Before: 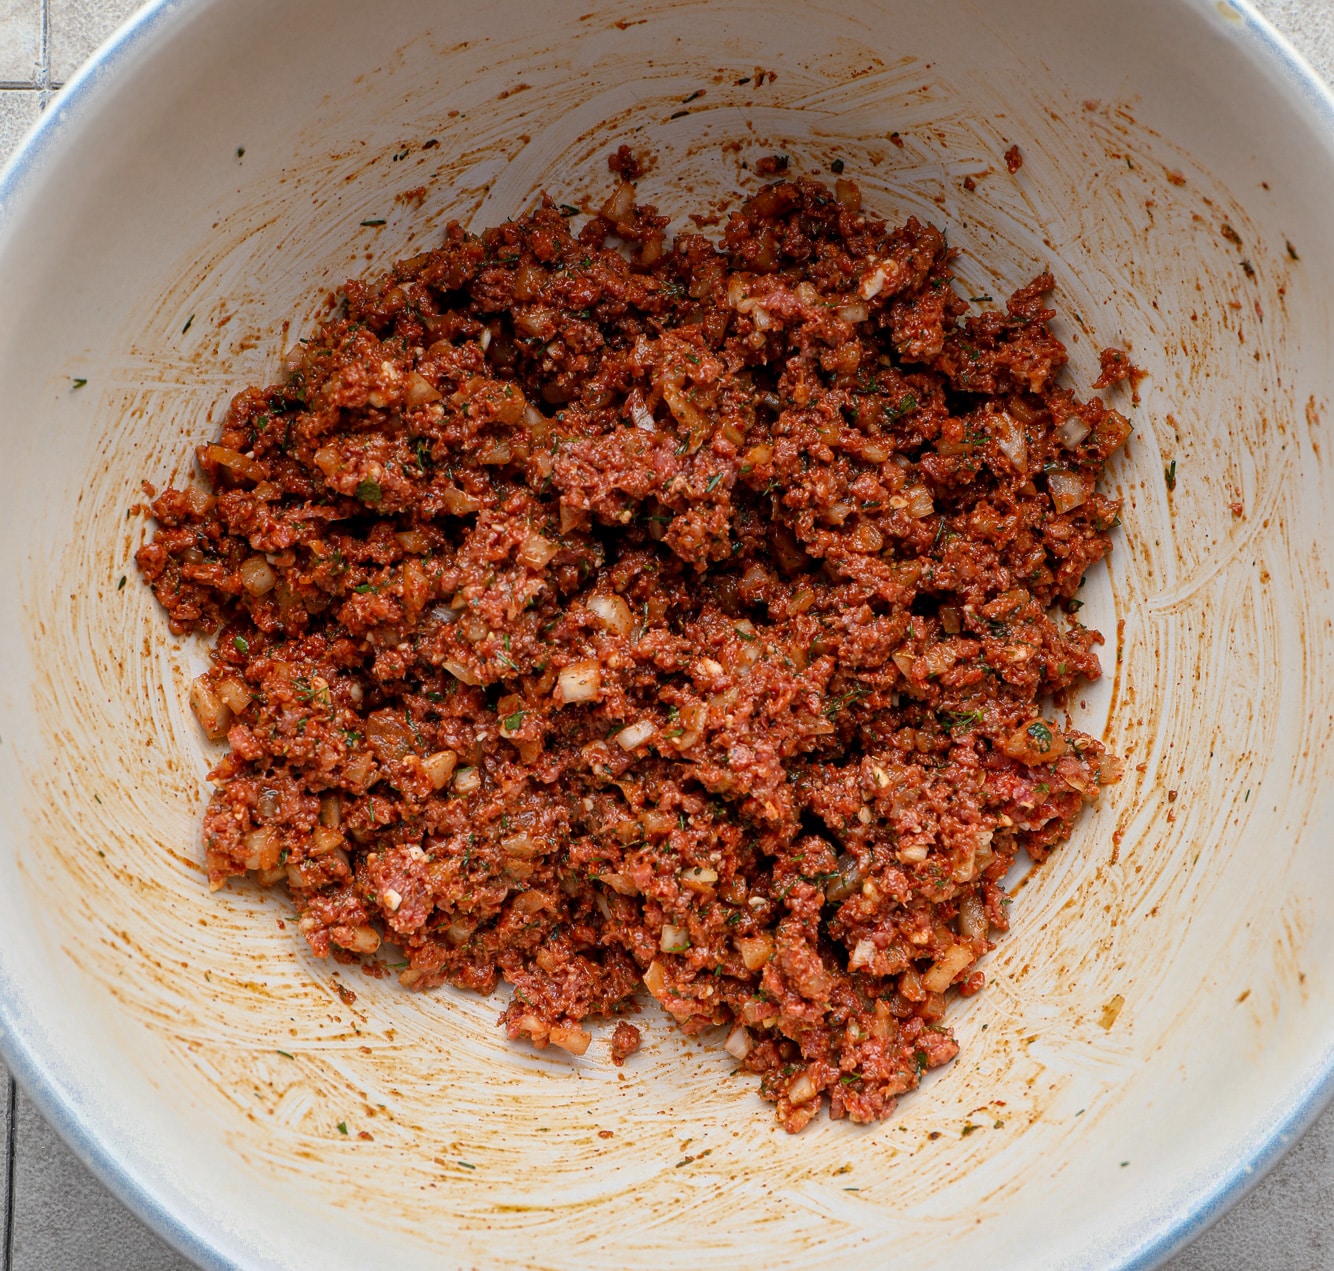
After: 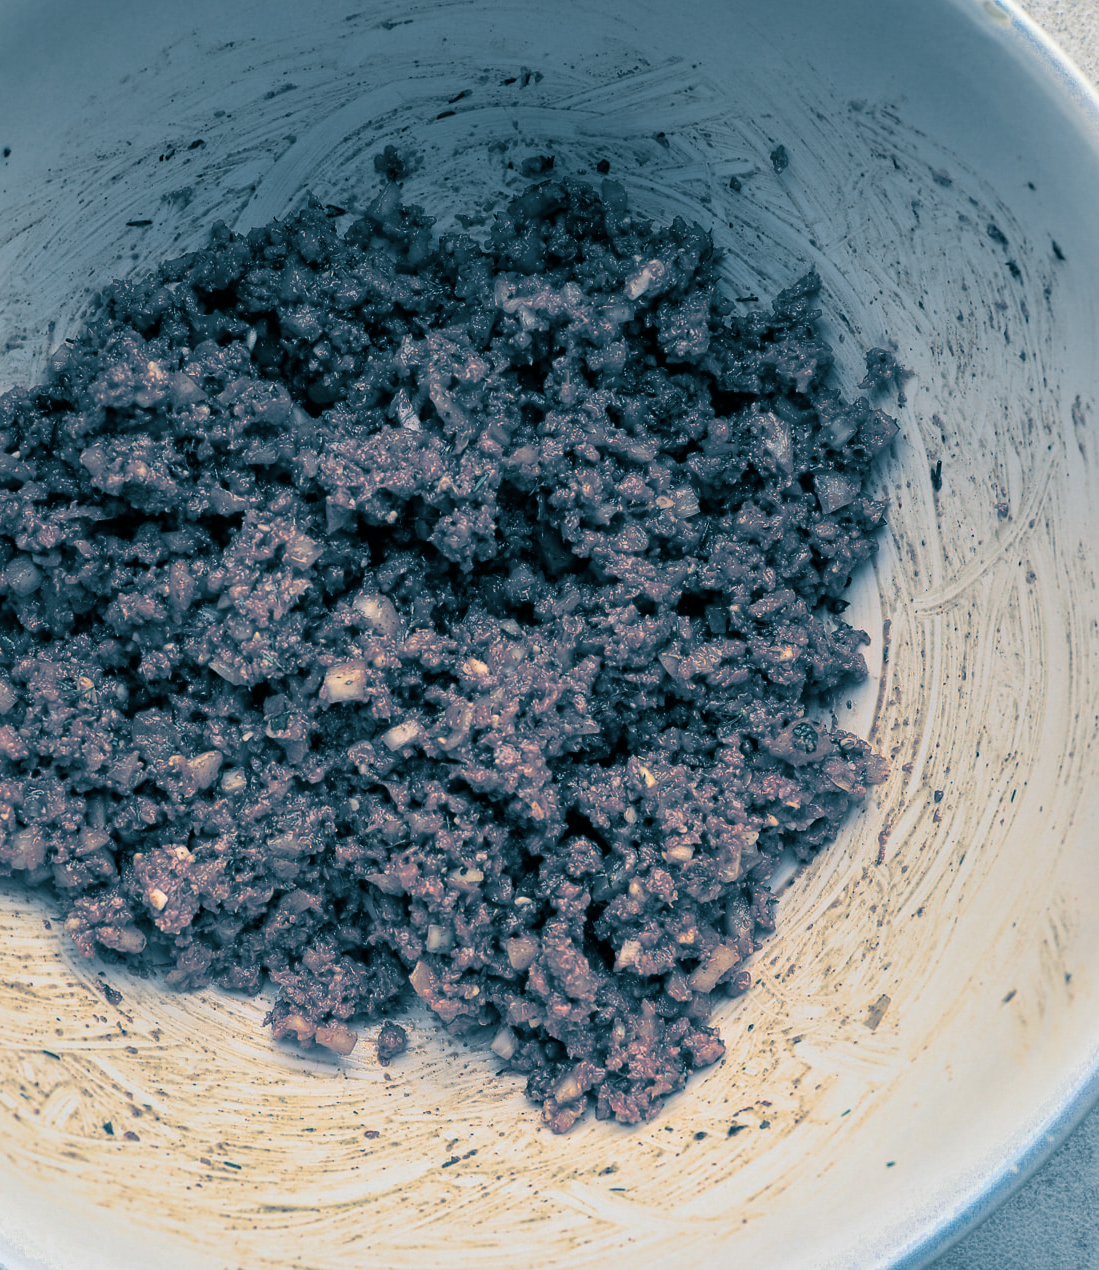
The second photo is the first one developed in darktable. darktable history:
split-toning: shadows › hue 212.4°, balance -70
crop: left 17.582%, bottom 0.031%
